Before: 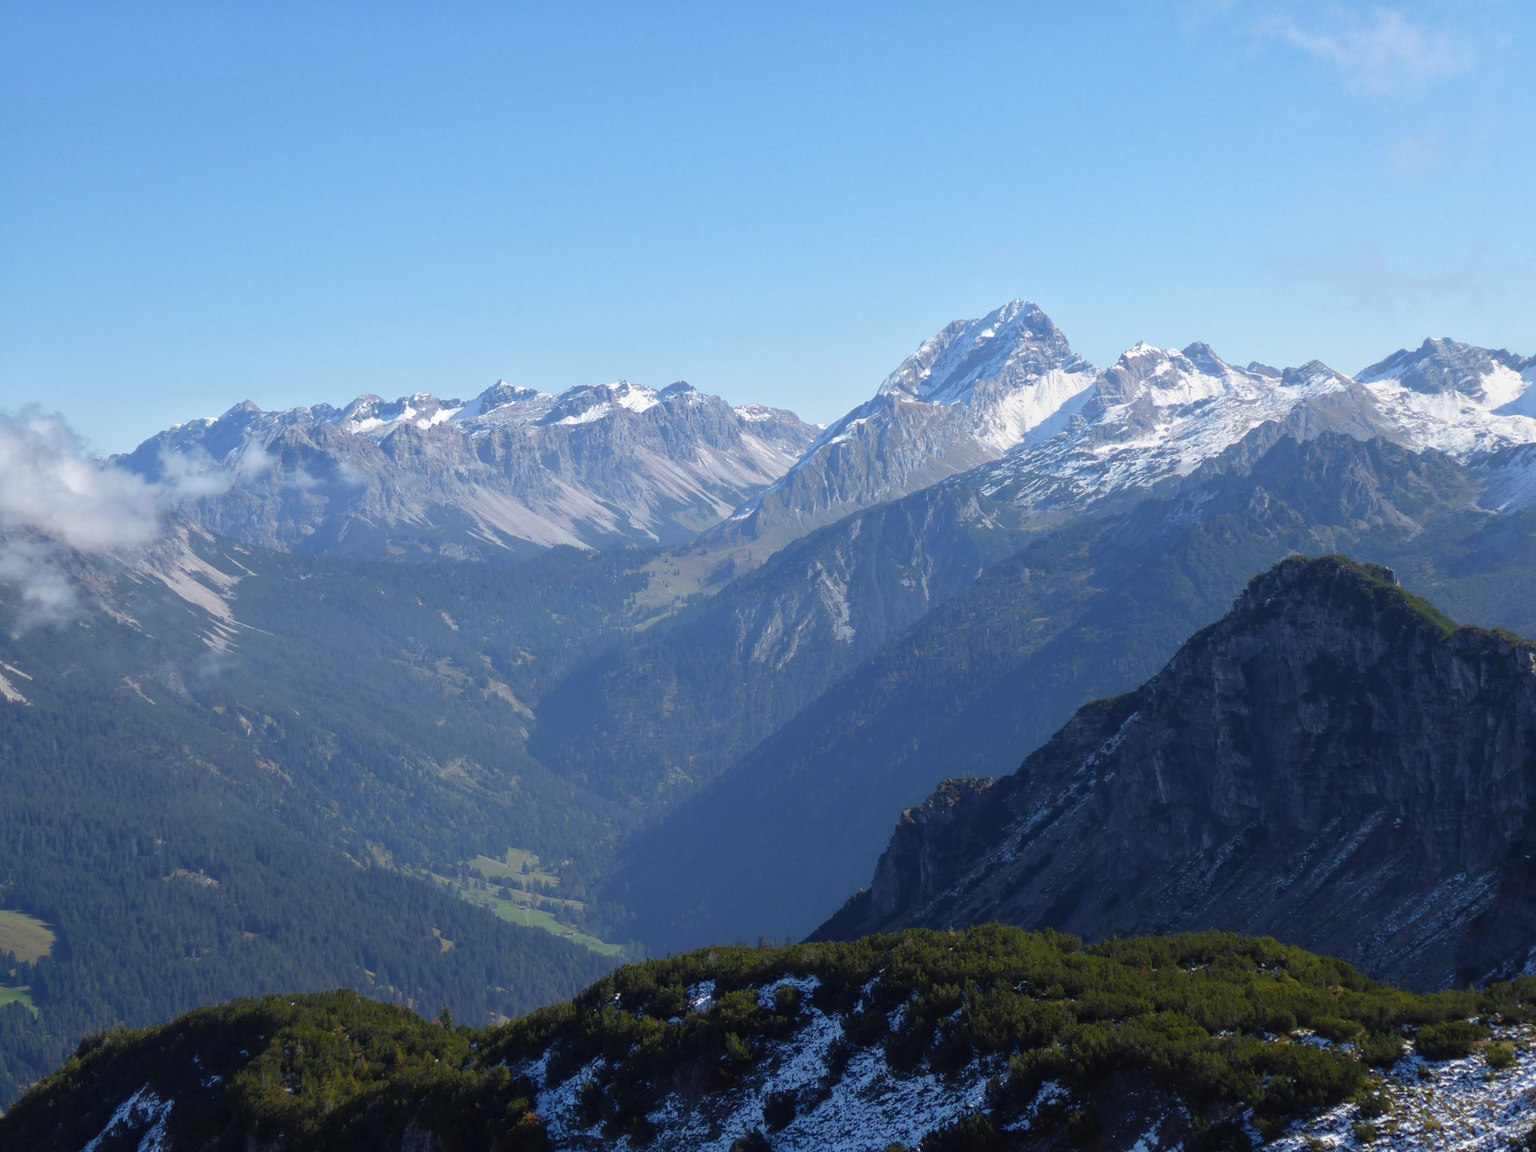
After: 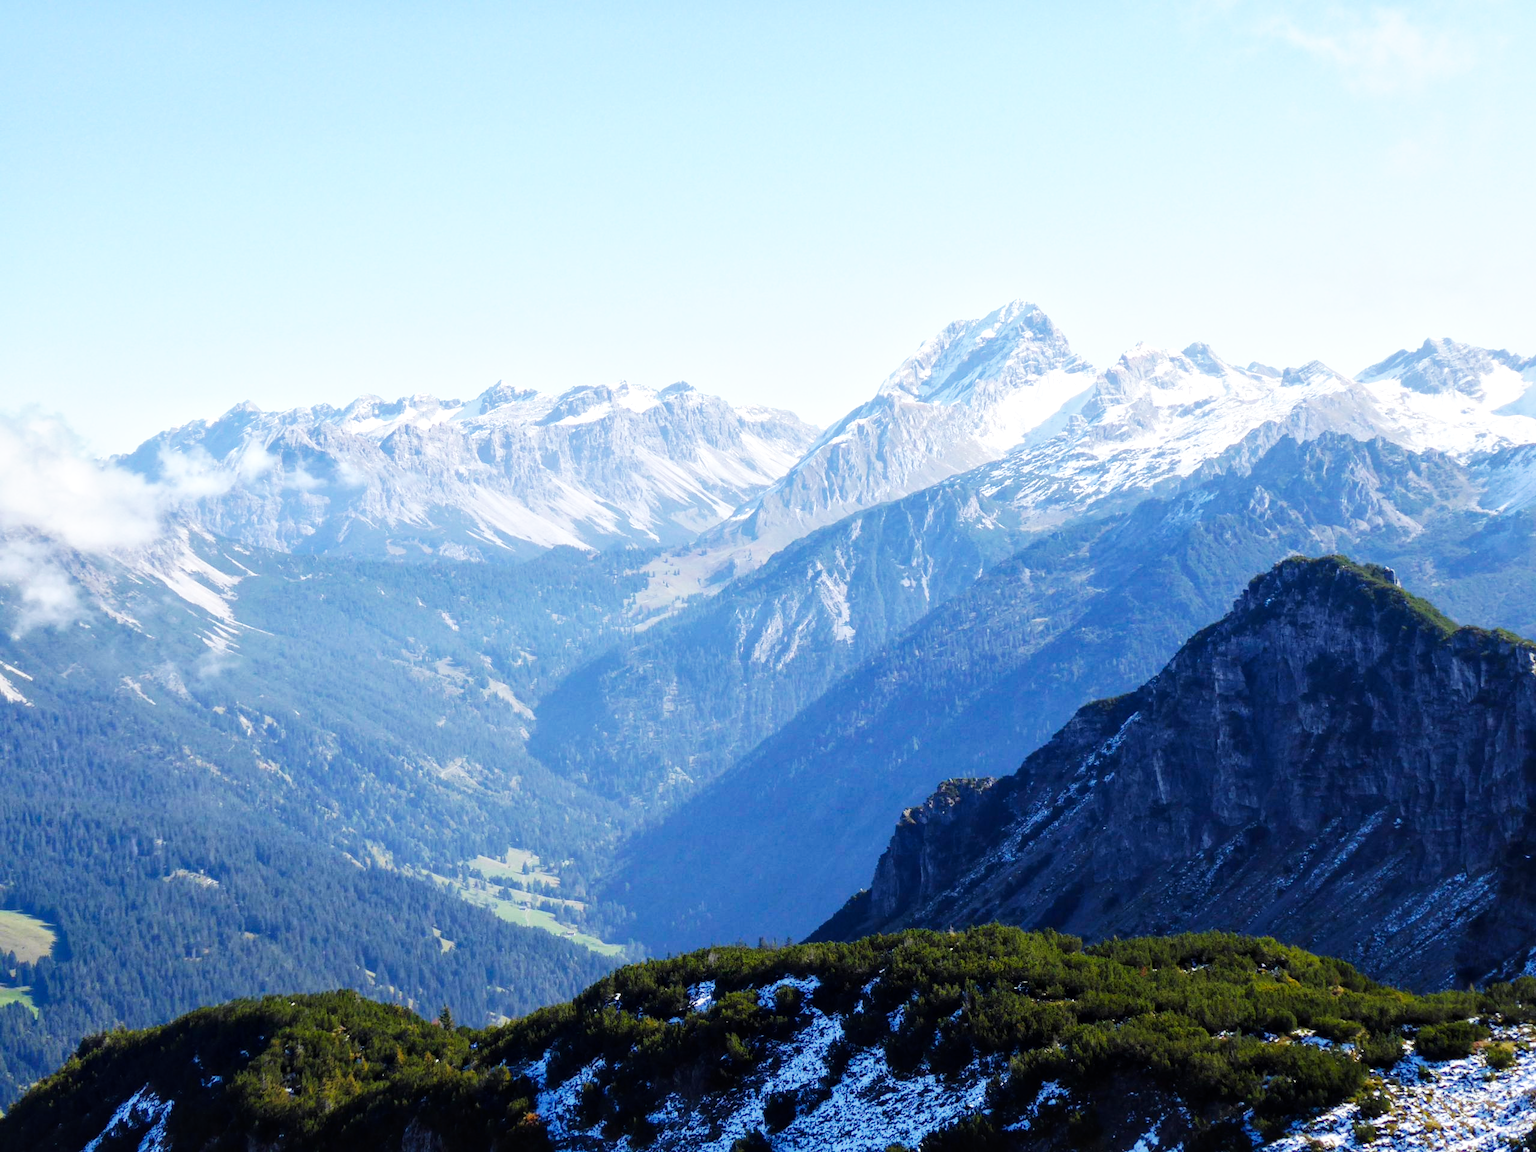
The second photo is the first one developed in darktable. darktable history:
base curve: curves: ch0 [(0, 0) (0.007, 0.004) (0.027, 0.03) (0.046, 0.07) (0.207, 0.54) (0.442, 0.872) (0.673, 0.972) (1, 1)], preserve colors none
local contrast: mode bilateral grid, contrast 20, coarseness 50, detail 120%, midtone range 0.2
